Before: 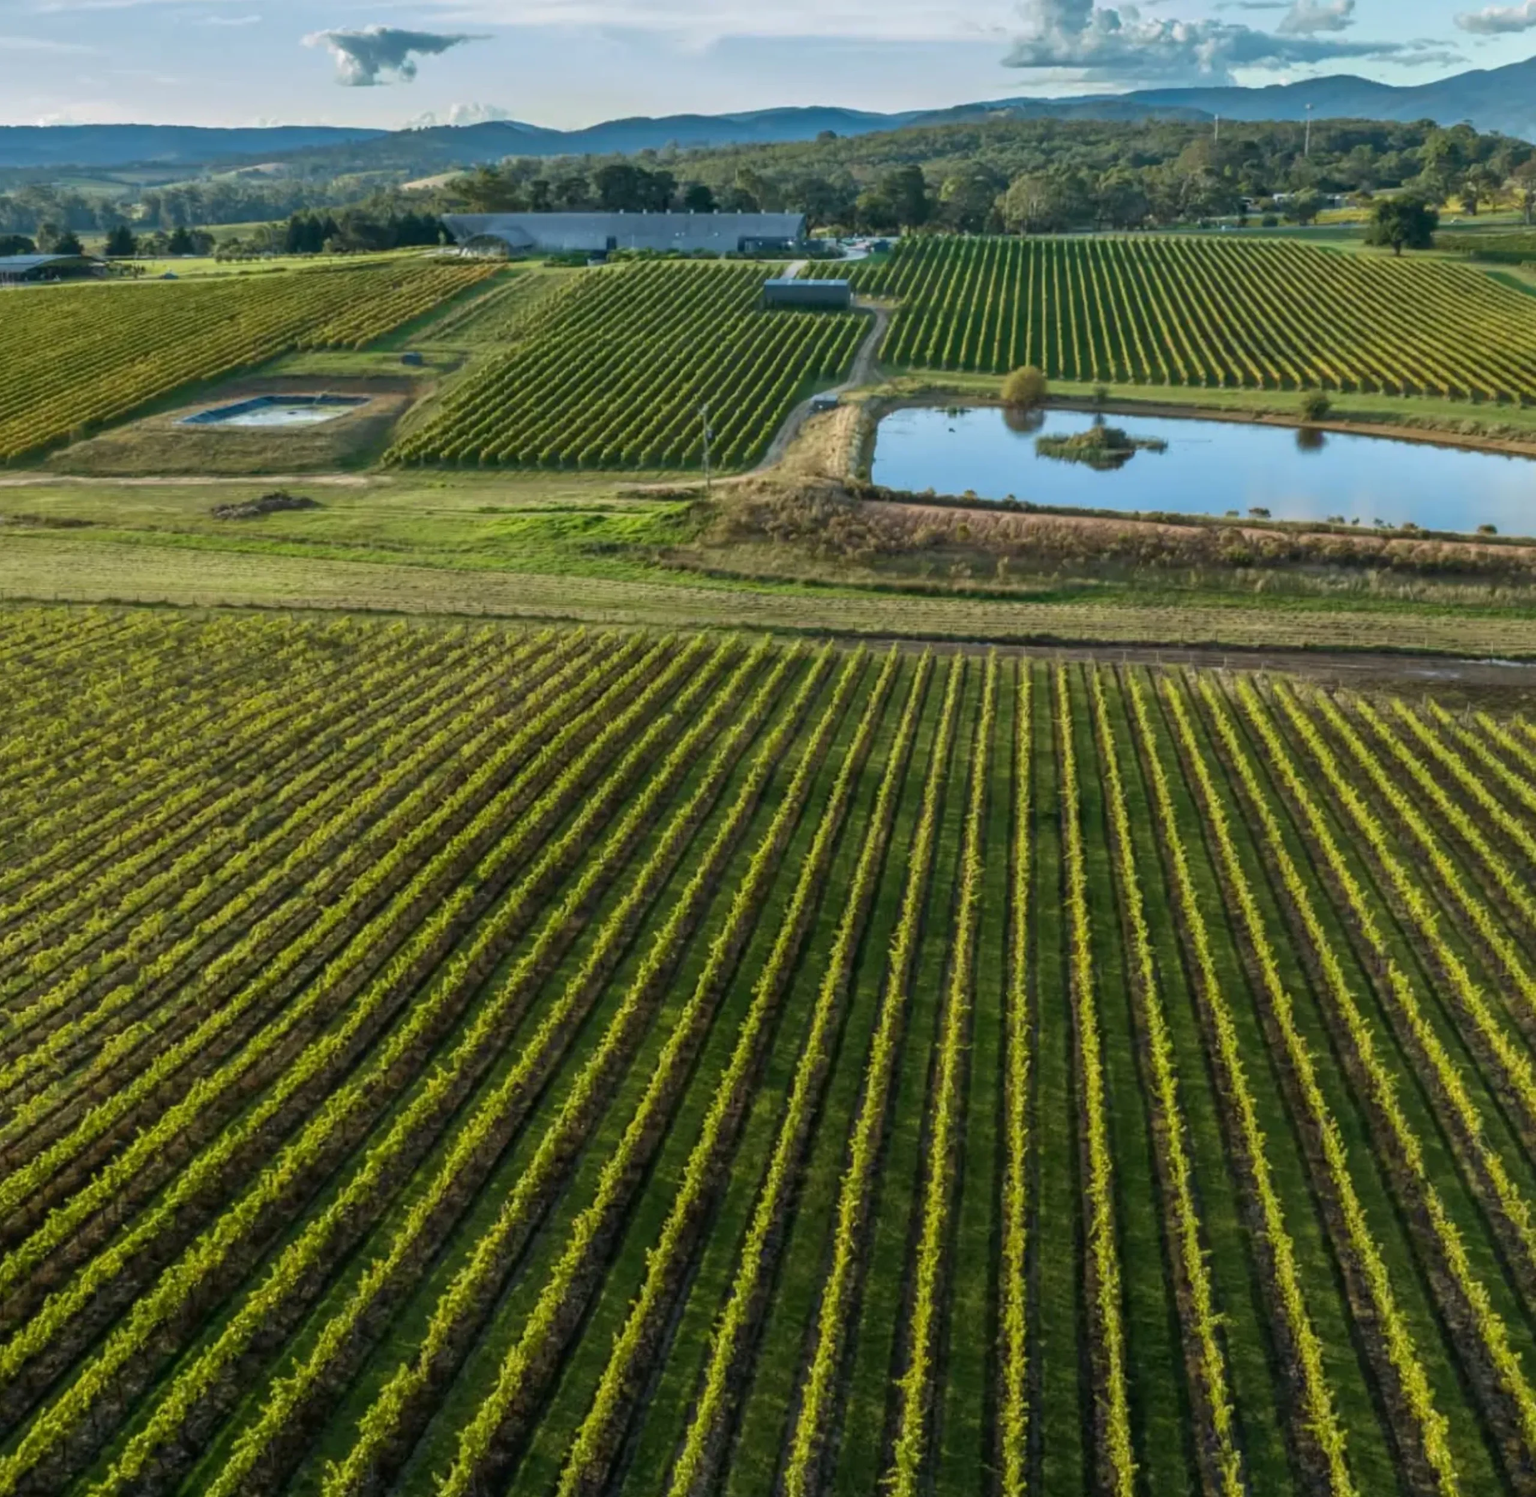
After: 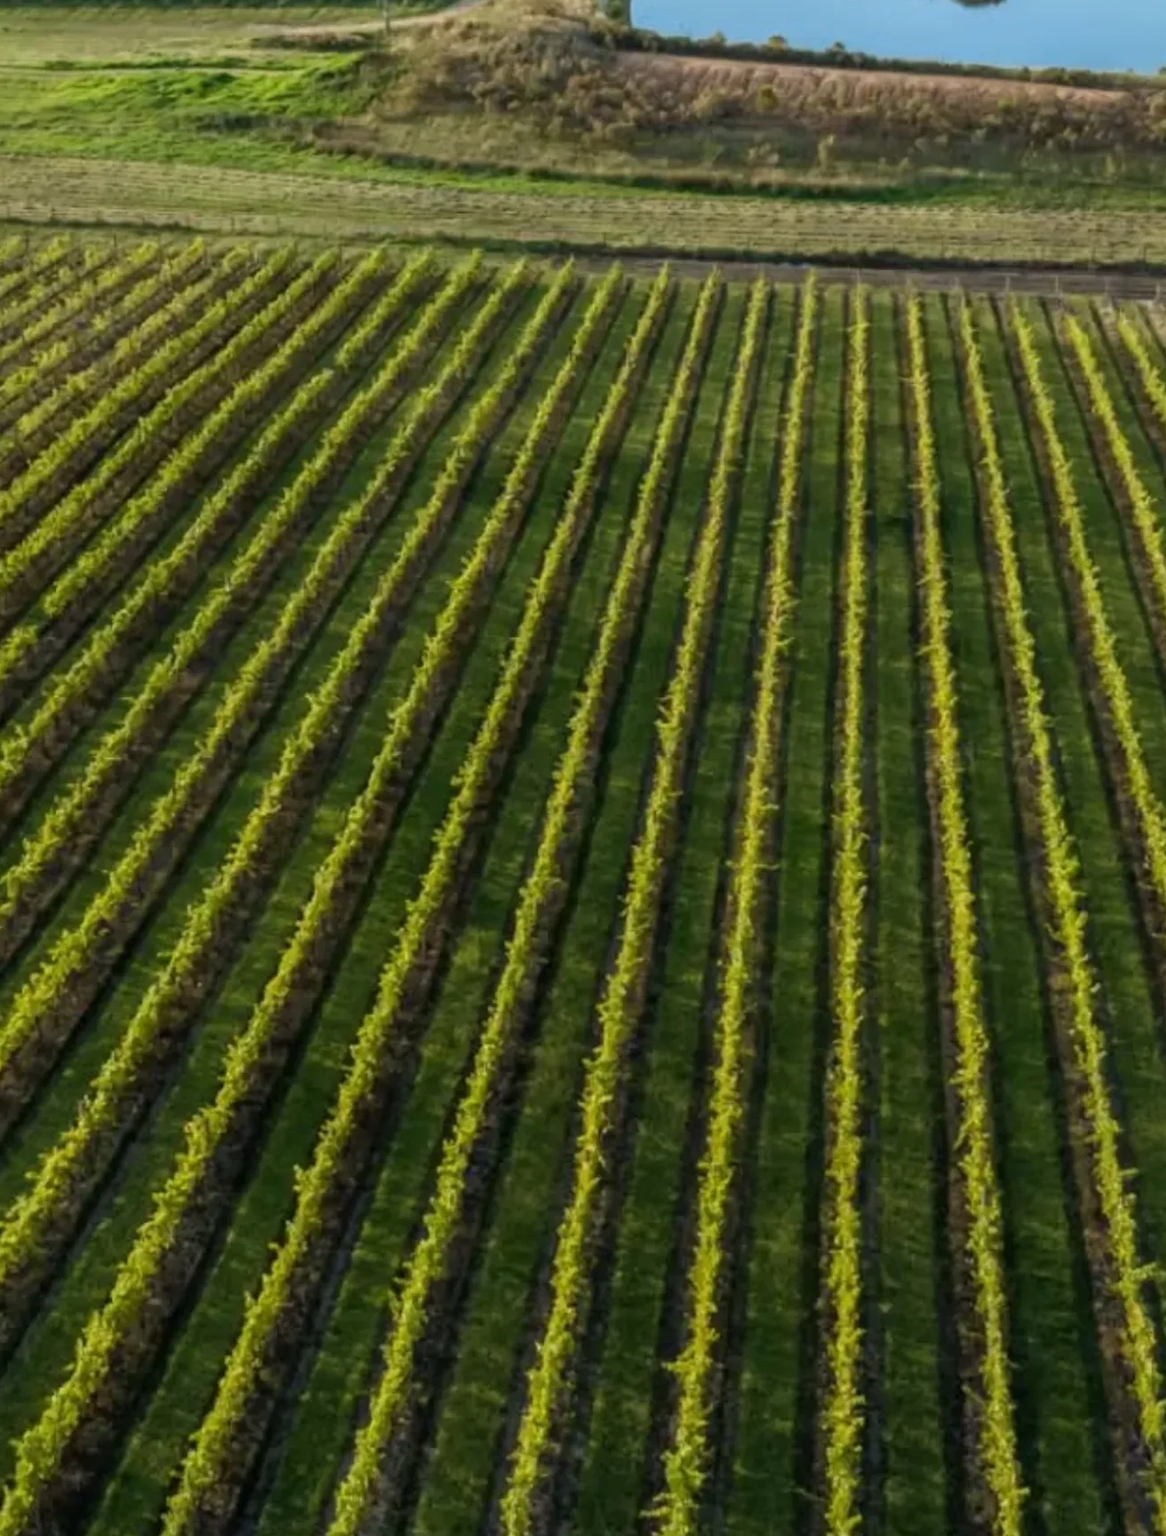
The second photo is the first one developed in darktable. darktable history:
crop and rotate: left 29.237%, top 31.152%, right 19.807%
exposure: compensate highlight preservation false
